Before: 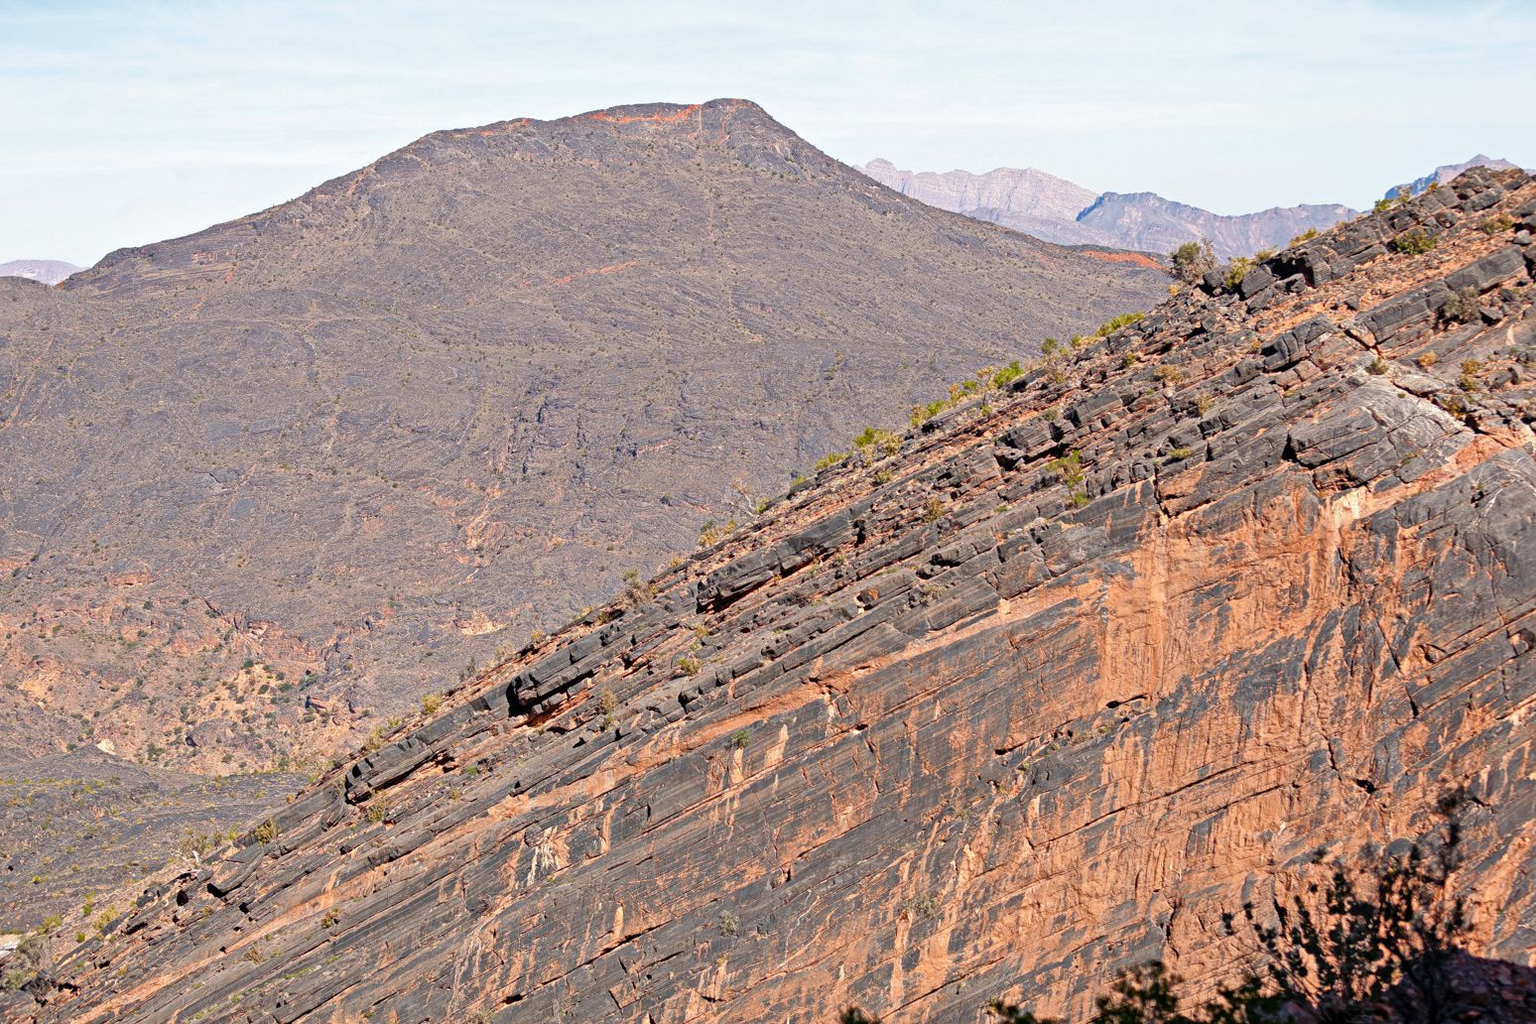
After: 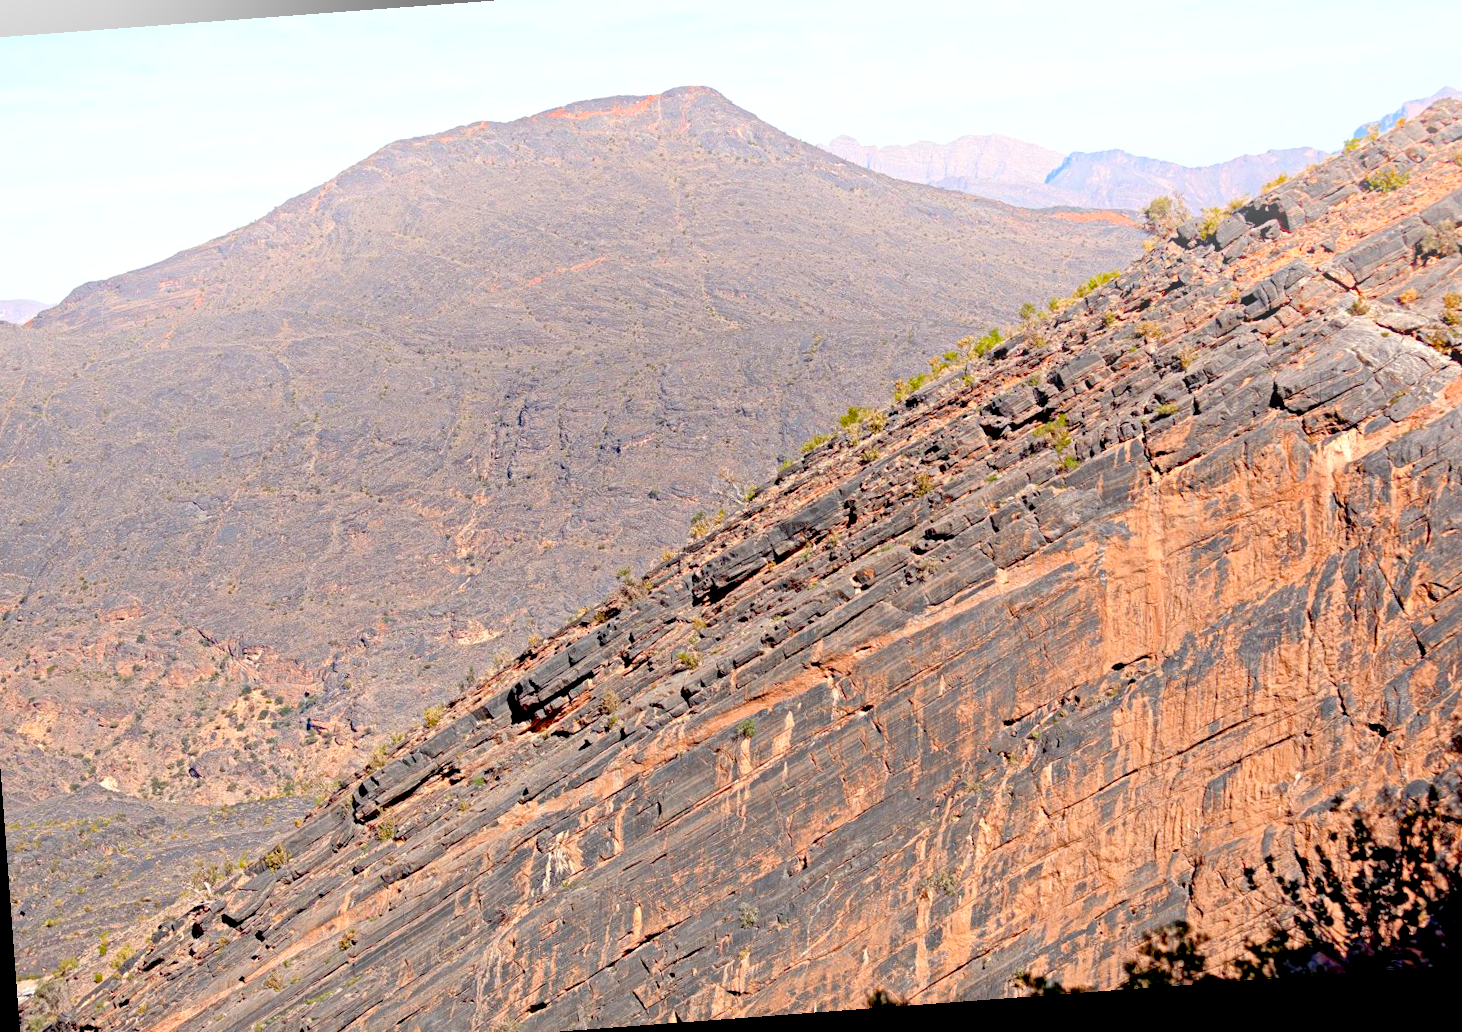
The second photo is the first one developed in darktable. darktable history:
rotate and perspective: rotation -4.25°, automatic cropping off
crop: left 3.305%, top 6.436%, right 6.389%, bottom 3.258%
exposure: black level correction 0.025, exposure 0.182 EV, compensate highlight preservation false
bloom: size 40%
